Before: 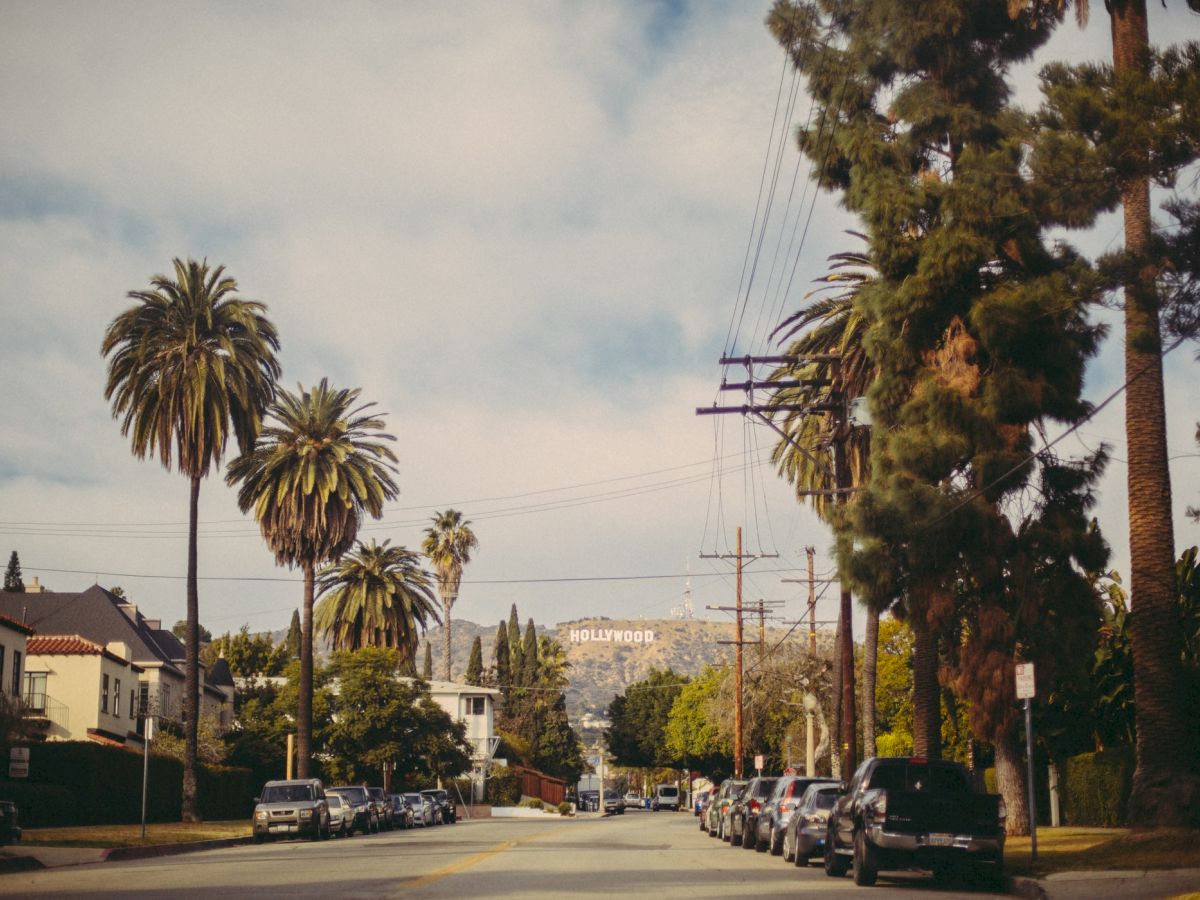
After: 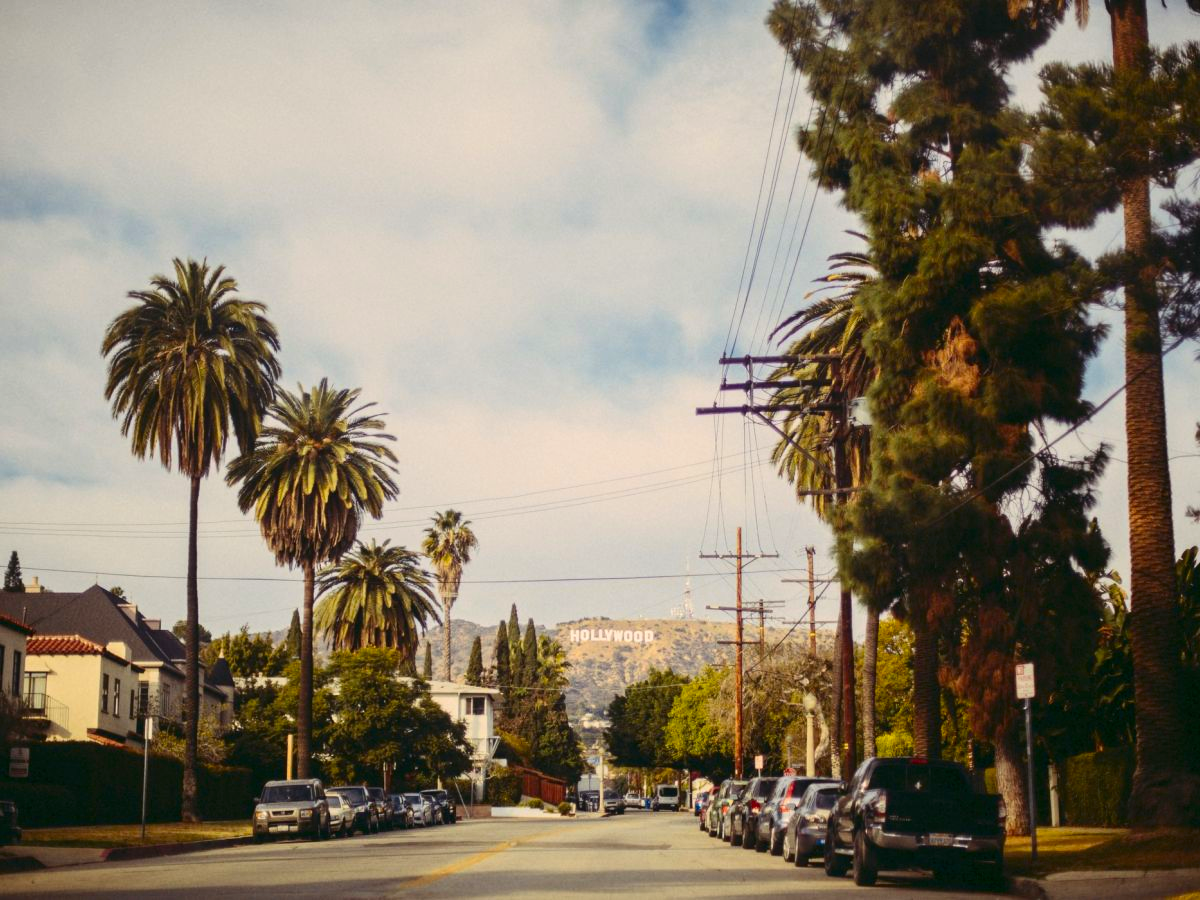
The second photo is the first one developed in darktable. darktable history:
contrast brightness saturation: contrast 0.18, saturation 0.3
